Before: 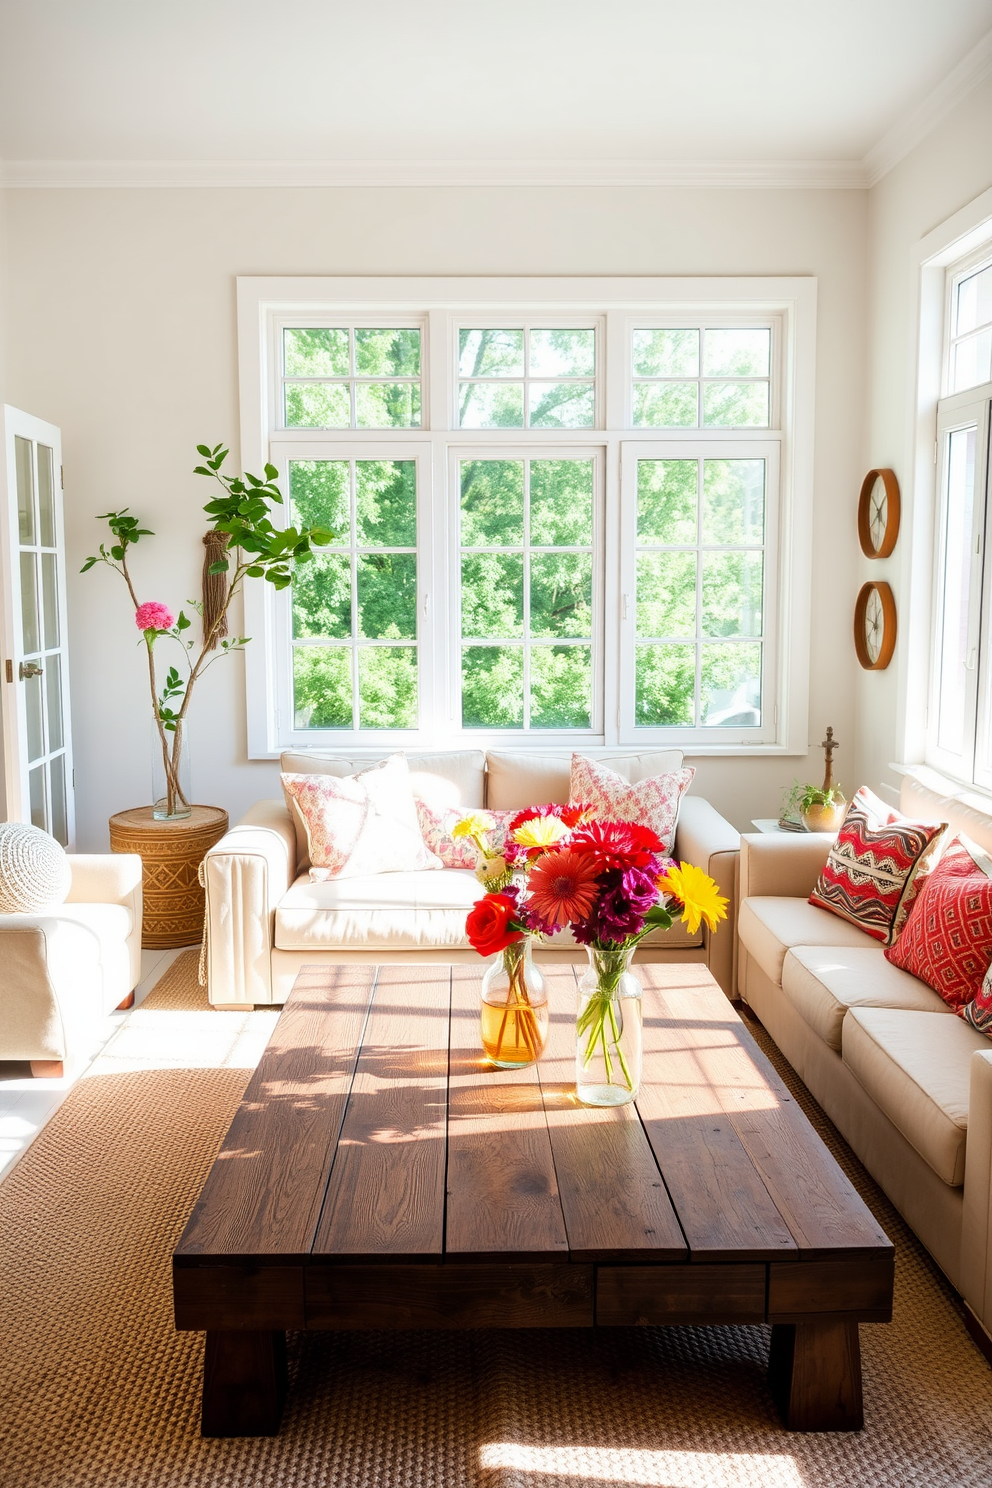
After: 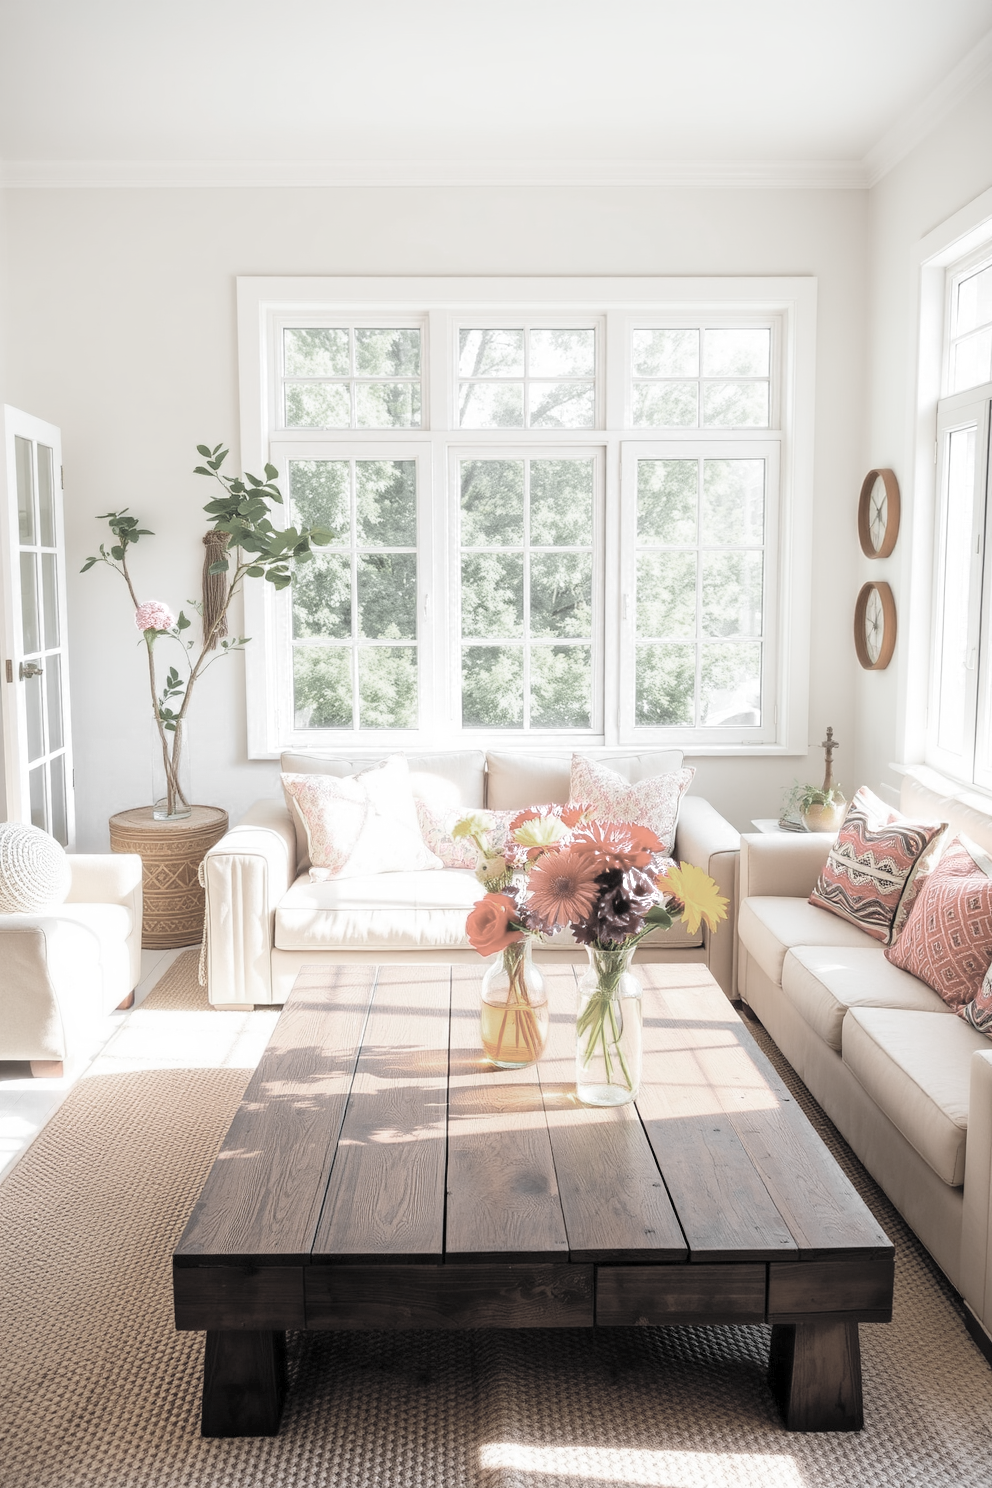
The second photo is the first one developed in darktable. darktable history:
color zones: curves: ch0 [(0, 0.613) (0.01, 0.613) (0.245, 0.448) (0.498, 0.529) (0.642, 0.665) (0.879, 0.777) (0.99, 0.613)]; ch1 [(0, 0.035) (0.121, 0.189) (0.259, 0.197) (0.415, 0.061) (0.589, 0.022) (0.732, 0.022) (0.857, 0.026) (0.991, 0.053)]
contrast brightness saturation: brightness 0.28
